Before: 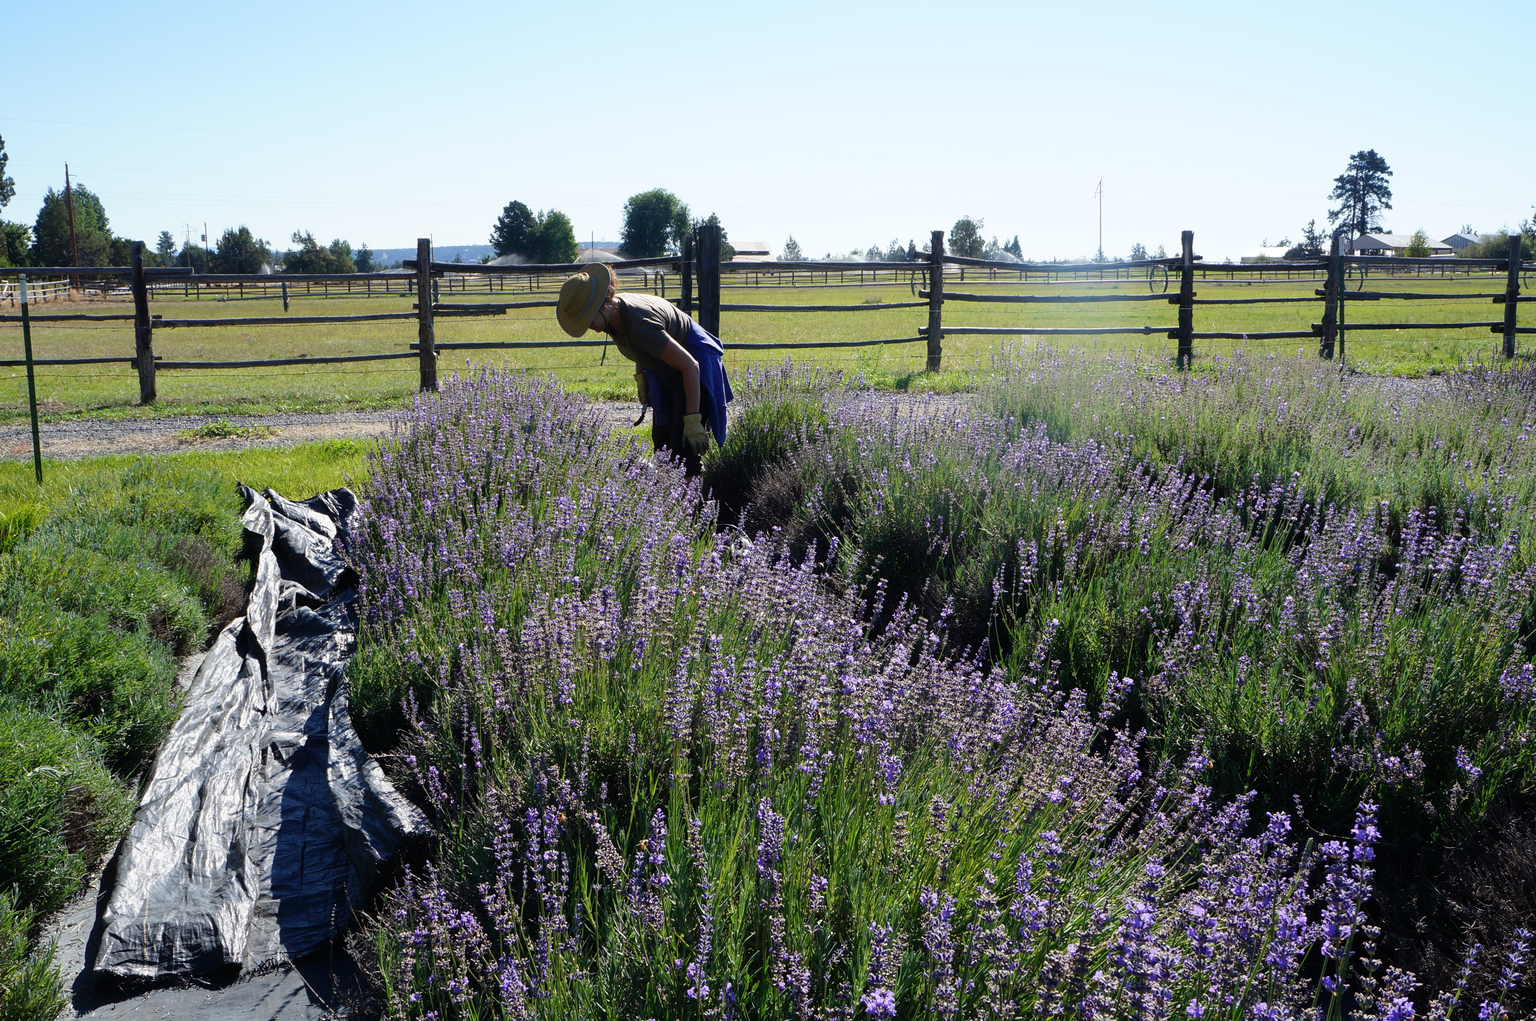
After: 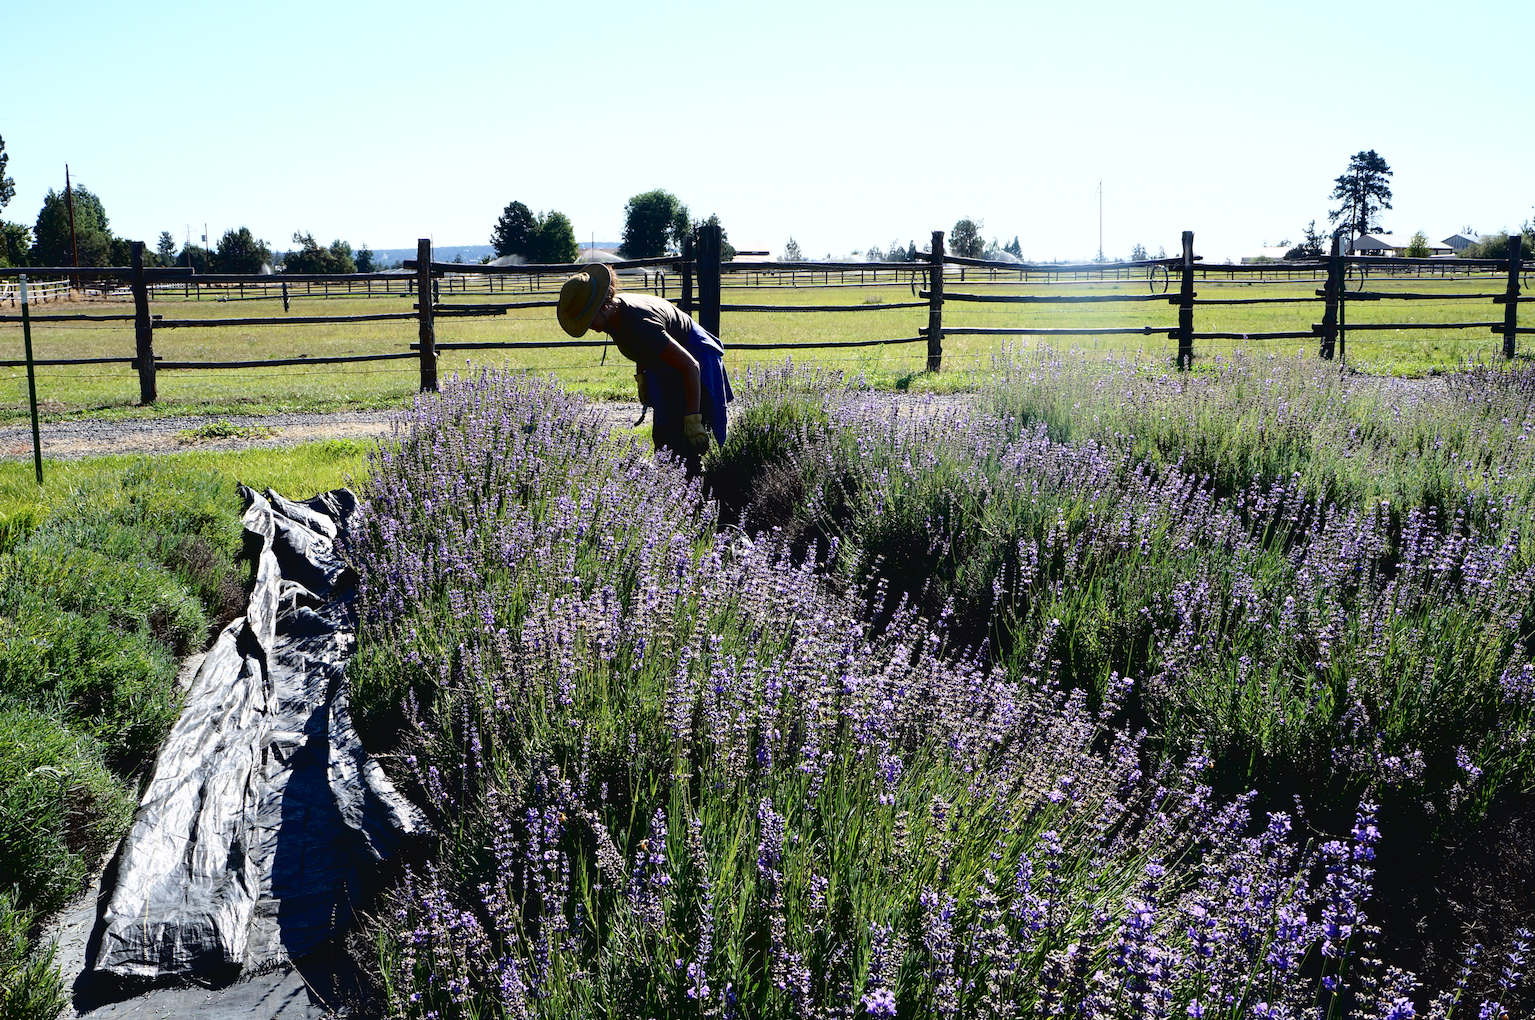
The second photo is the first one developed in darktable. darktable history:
haze removal: compatibility mode true, adaptive false
tone curve: curves: ch0 [(0, 0) (0.003, 0.033) (0.011, 0.033) (0.025, 0.036) (0.044, 0.039) (0.069, 0.04) (0.1, 0.043) (0.136, 0.052) (0.177, 0.085) (0.224, 0.14) (0.277, 0.225) (0.335, 0.333) (0.399, 0.419) (0.468, 0.51) (0.543, 0.603) (0.623, 0.713) (0.709, 0.808) (0.801, 0.901) (0.898, 0.98) (1, 1)], color space Lab, independent channels, preserve colors none
